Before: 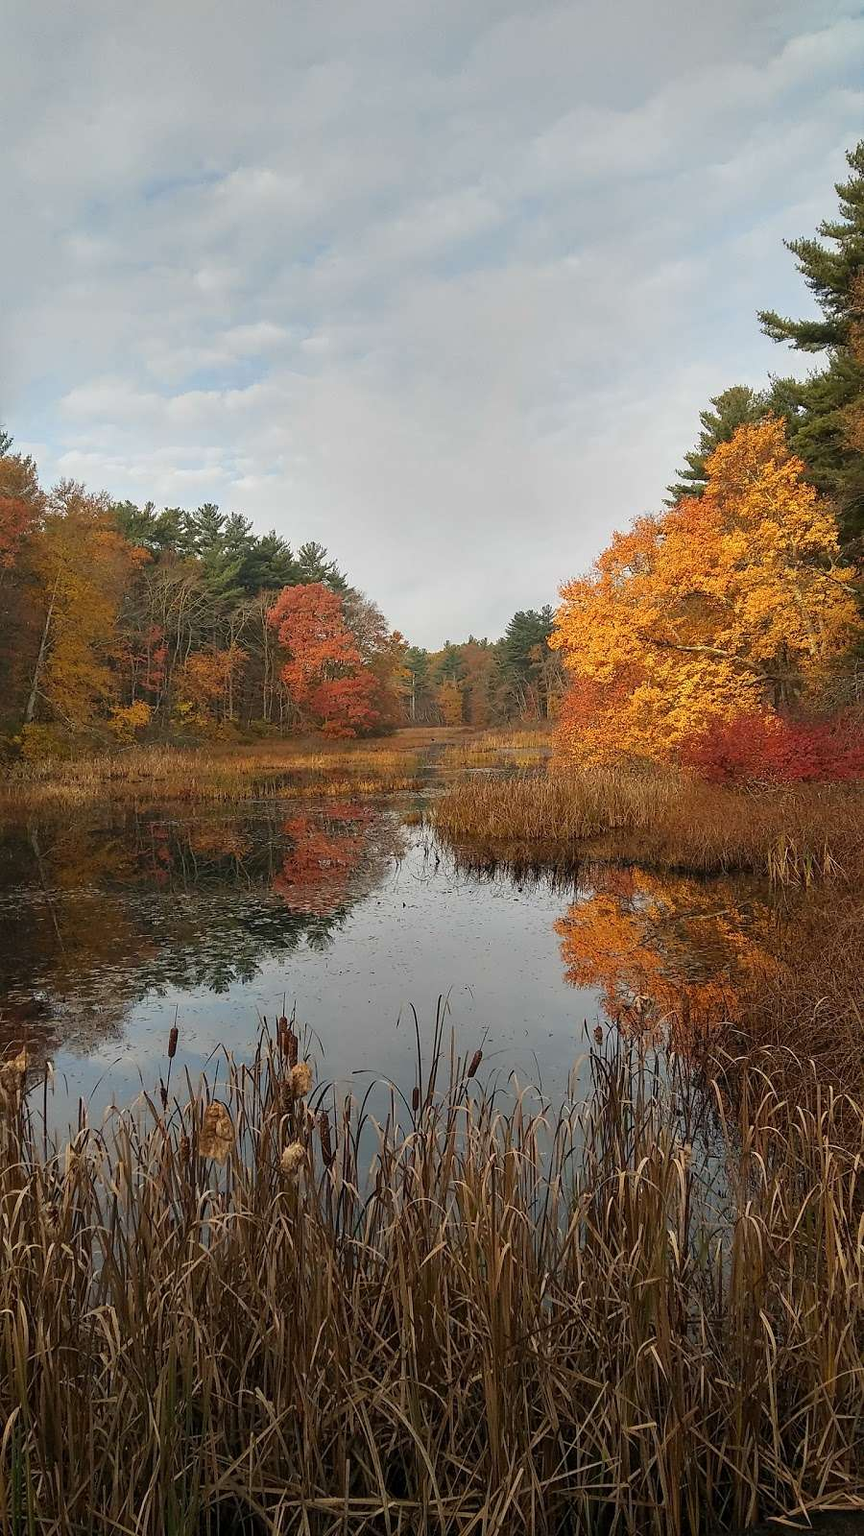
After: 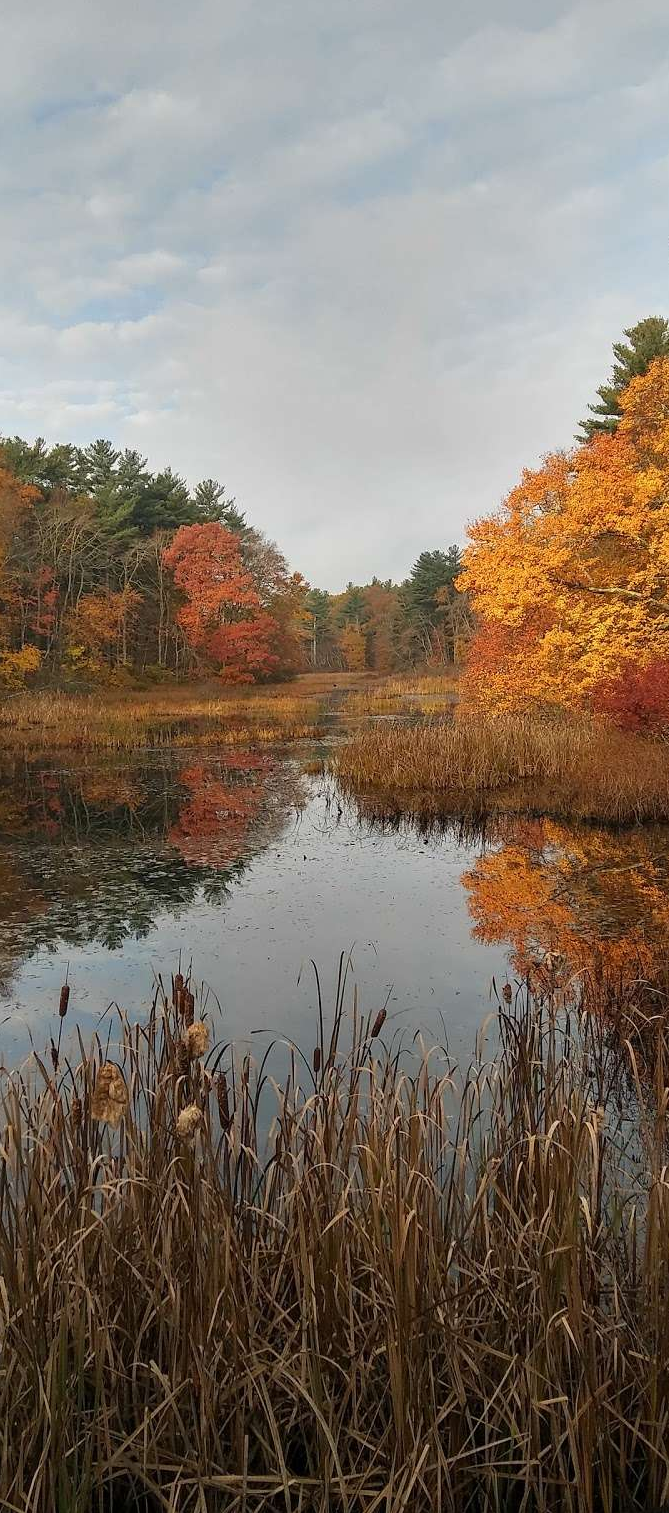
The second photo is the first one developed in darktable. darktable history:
crop and rotate: left 12.994%, top 5.381%, right 12.604%
